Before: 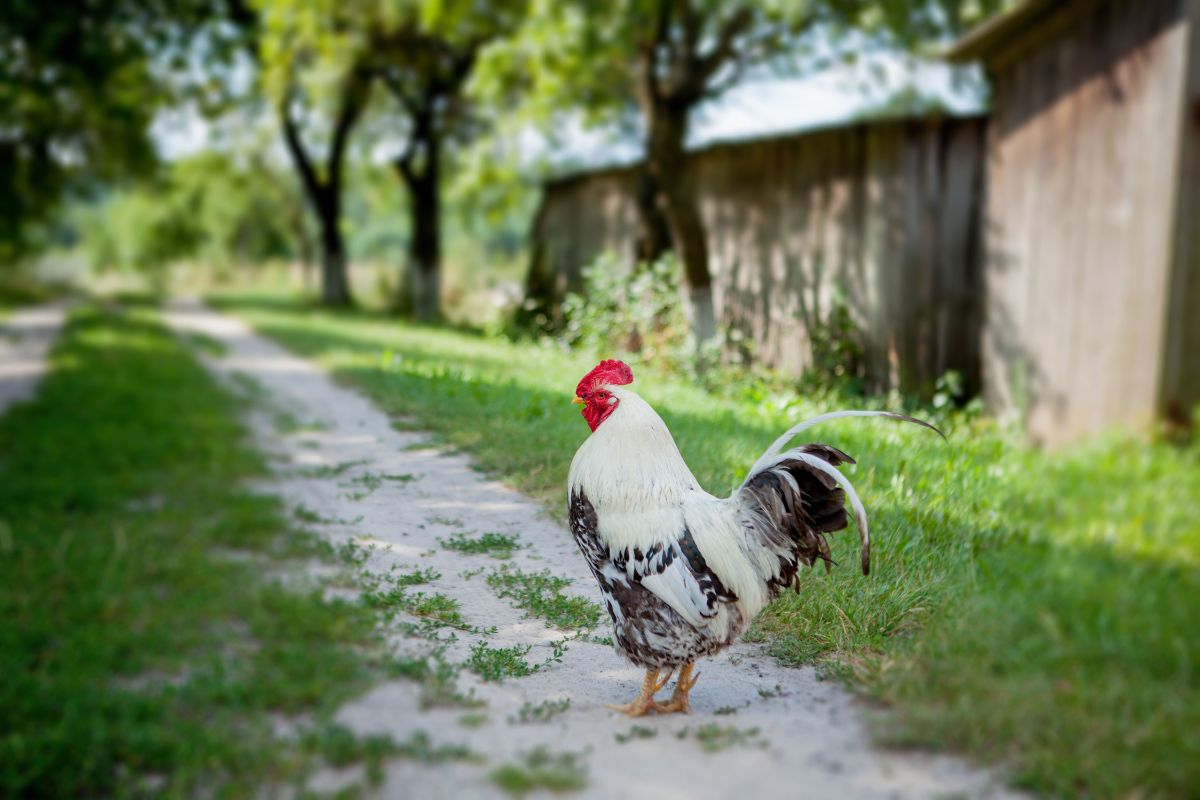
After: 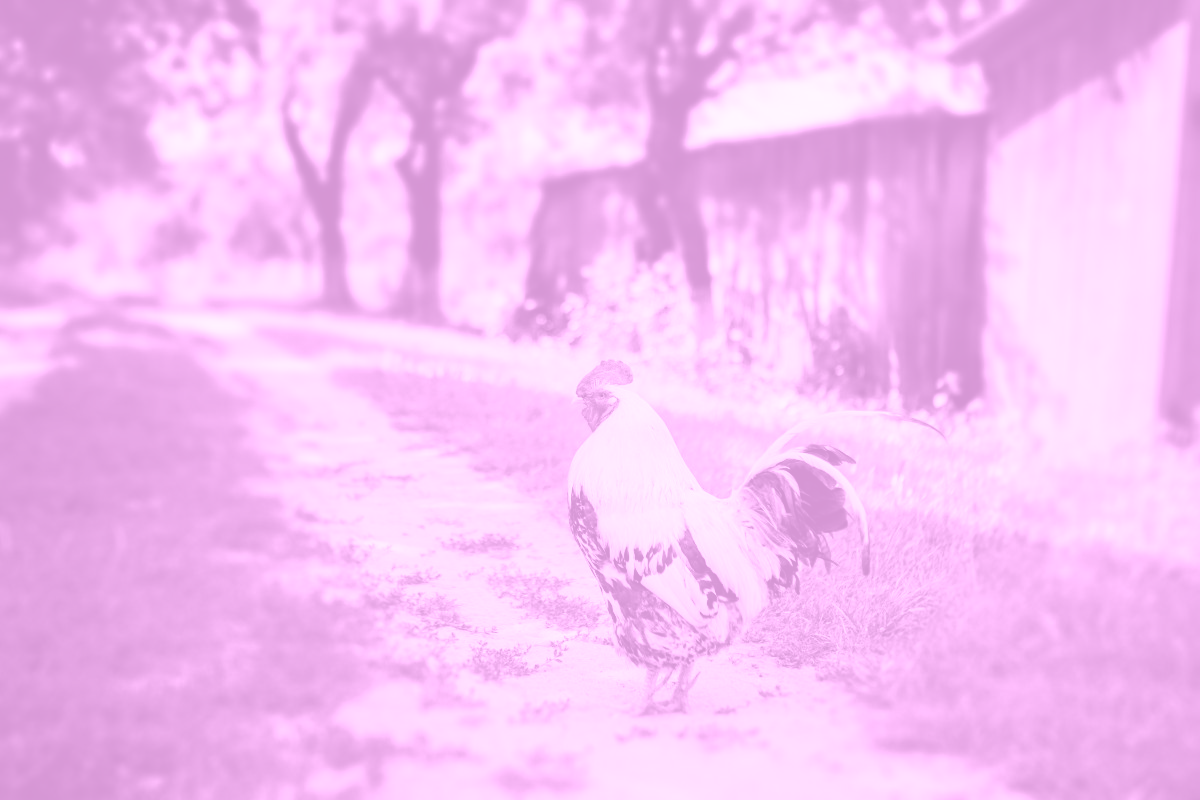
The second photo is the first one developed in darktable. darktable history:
contrast brightness saturation: contrast -0.11
tone equalizer: -8 EV -1.08 EV, -7 EV -1.01 EV, -6 EV -0.867 EV, -5 EV -0.578 EV, -3 EV 0.578 EV, -2 EV 0.867 EV, -1 EV 1.01 EV, +0 EV 1.08 EV, edges refinement/feathering 500, mask exposure compensation -1.57 EV, preserve details no
colorize: hue 331.2°, saturation 75%, source mix 30.28%, lightness 70.52%, version 1
